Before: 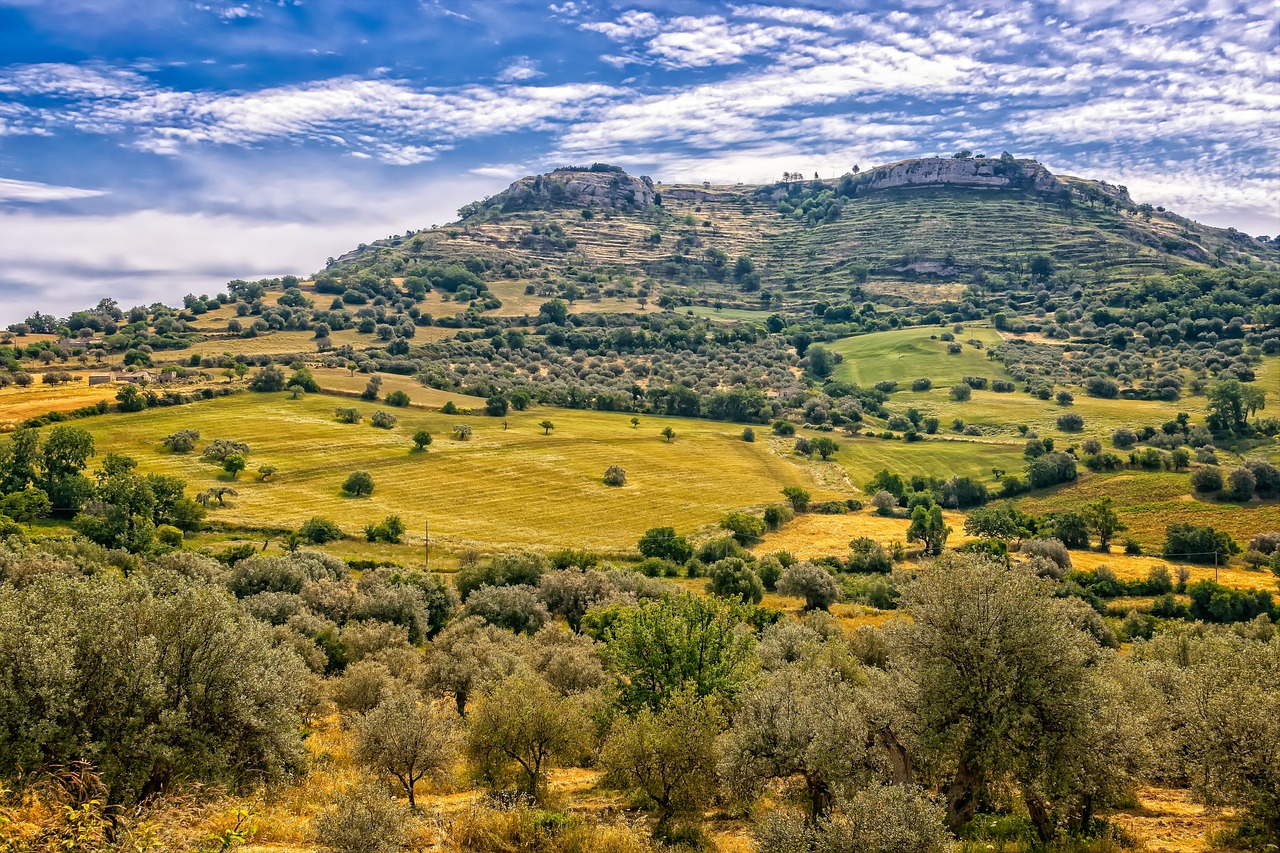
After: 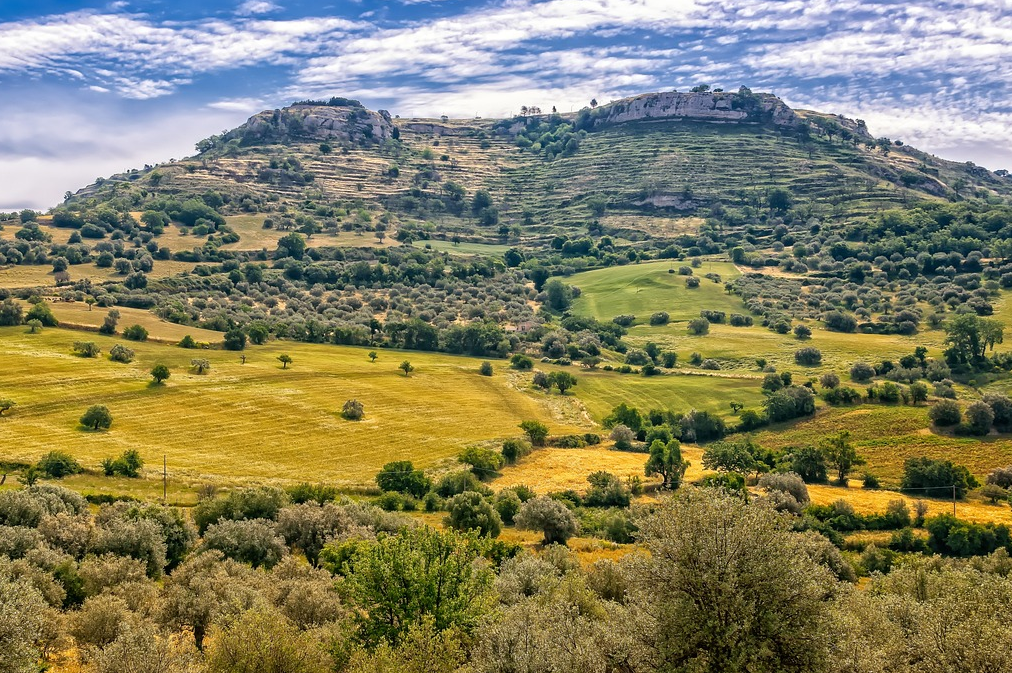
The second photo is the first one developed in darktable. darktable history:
crop and rotate: left 20.542%, top 7.785%, right 0.381%, bottom 13.304%
